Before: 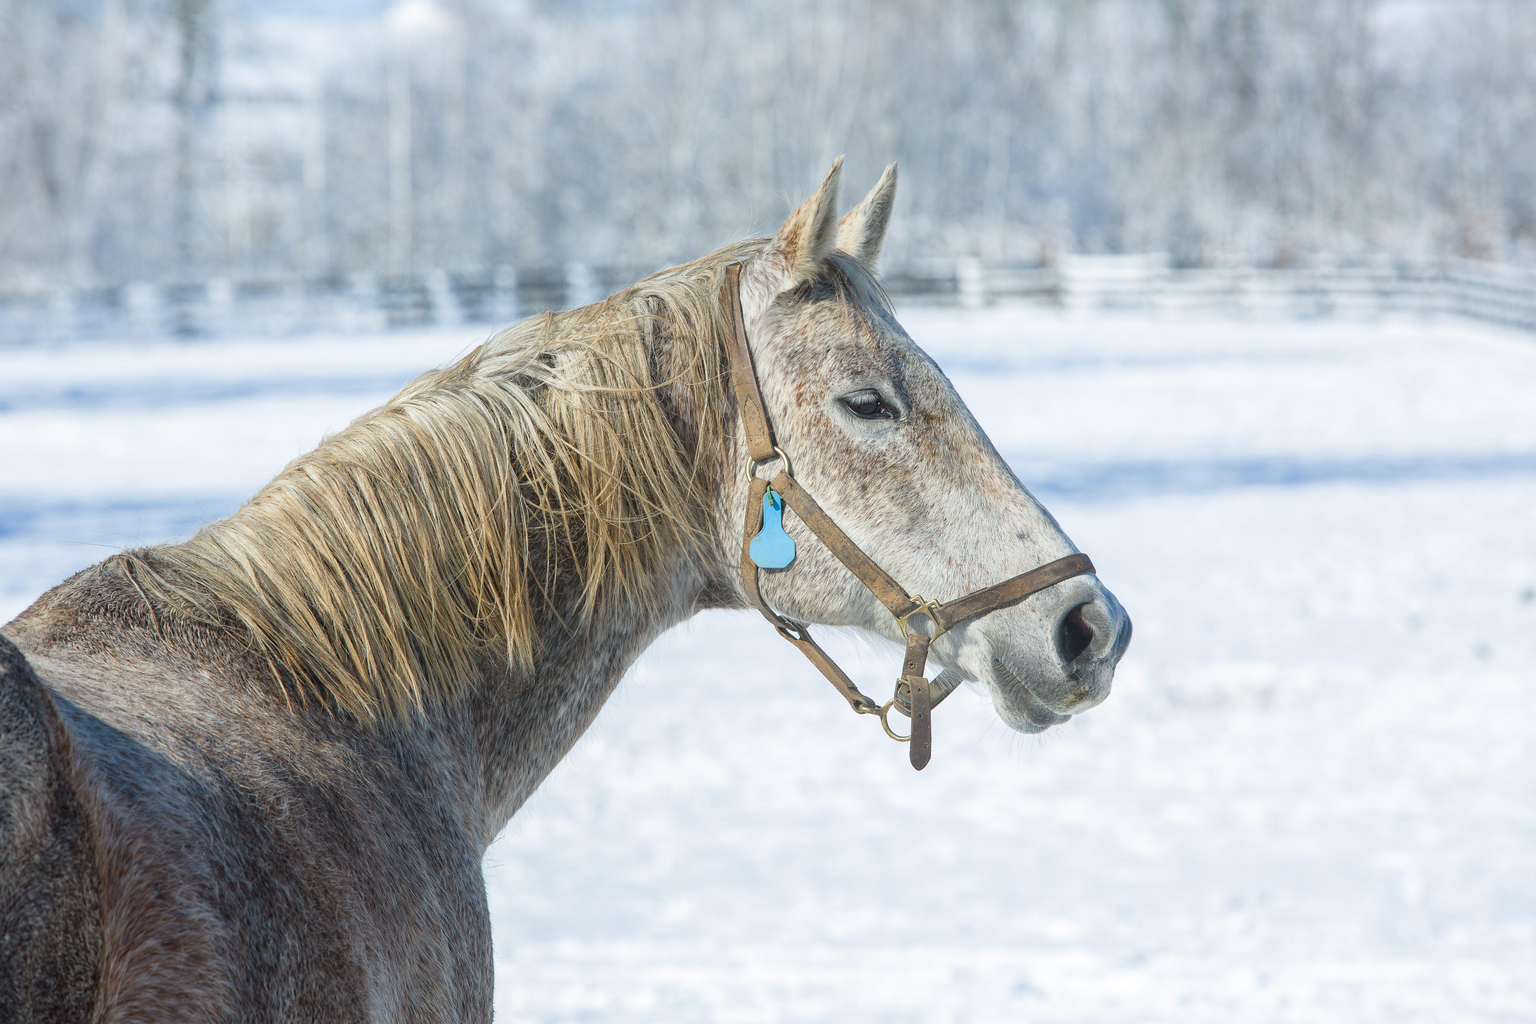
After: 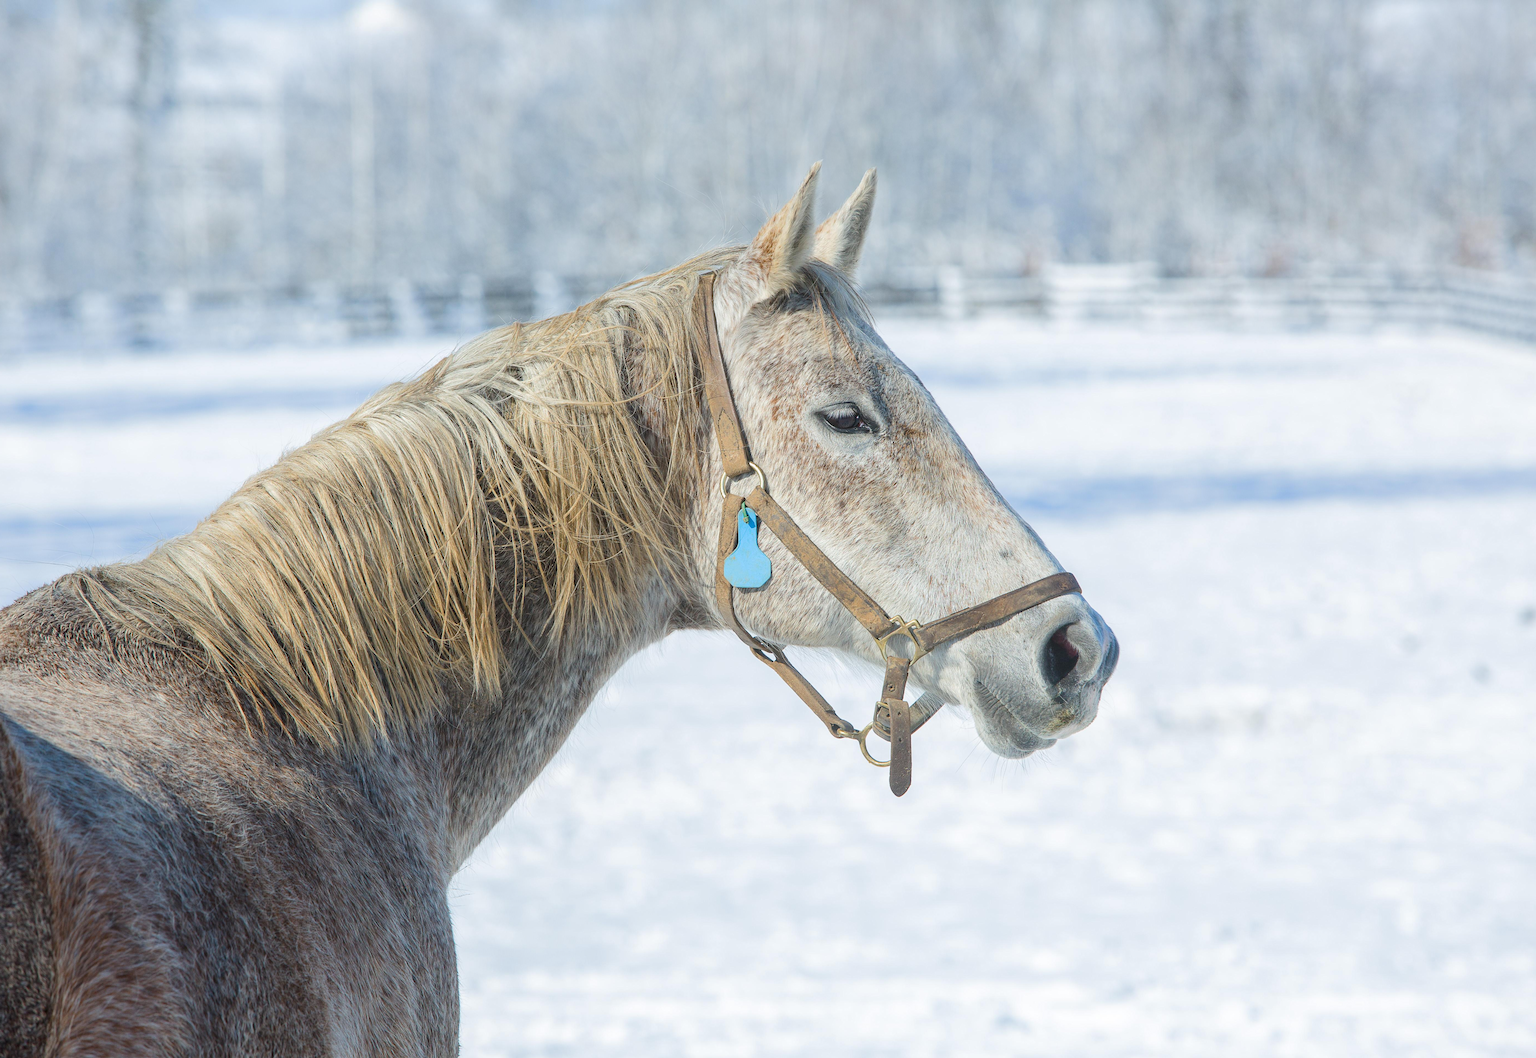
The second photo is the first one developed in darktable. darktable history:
base curve: curves: ch0 [(0, 0) (0.262, 0.32) (0.722, 0.705) (1, 1)]
crop and rotate: left 3.238%
tone equalizer: on, module defaults
